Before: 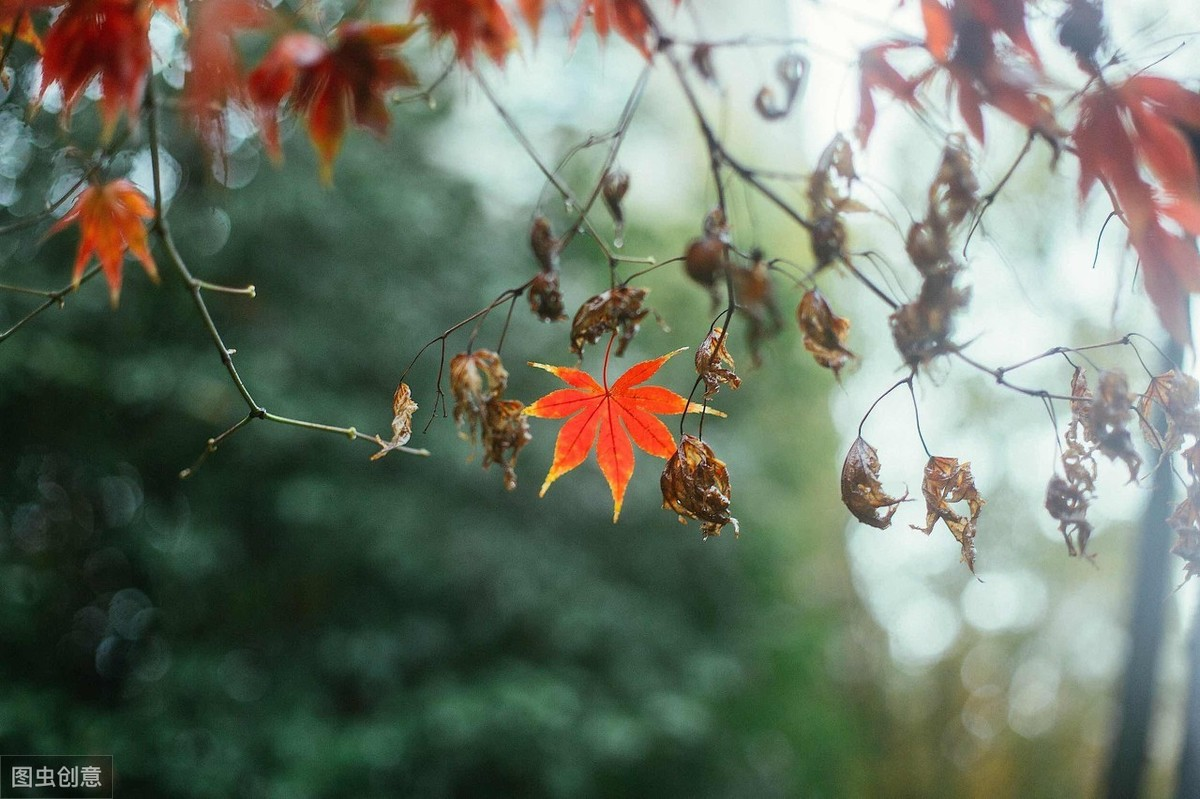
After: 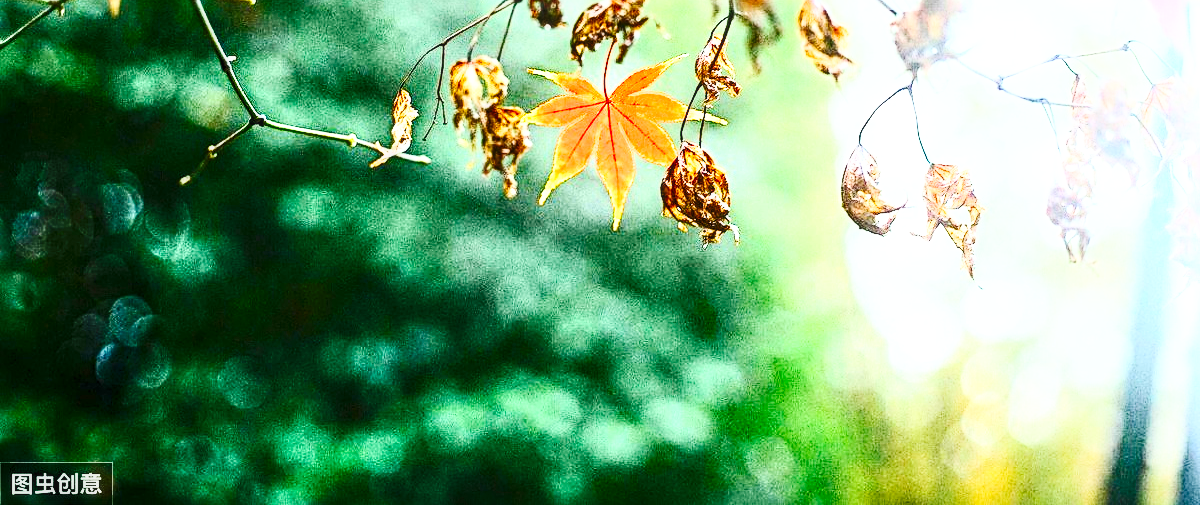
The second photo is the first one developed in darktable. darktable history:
color balance rgb: perceptual saturation grading › global saturation 19.568%, perceptual saturation grading › highlights -25.637%, perceptual saturation grading › shadows 50.211%, global vibrance 14.46%
crop and rotate: top 36.702%
local contrast: detail 130%
contrast brightness saturation: contrast 0.614, brightness 0.358, saturation 0.141
exposure: black level correction 0.001, exposure 0.498 EV, compensate exposure bias true, compensate highlight preservation false
sharpen: radius 3.984
base curve: curves: ch0 [(0, 0) (0.028, 0.03) (0.121, 0.232) (0.46, 0.748) (0.859, 0.968) (1, 1)], exposure shift 0.01, preserve colors none
